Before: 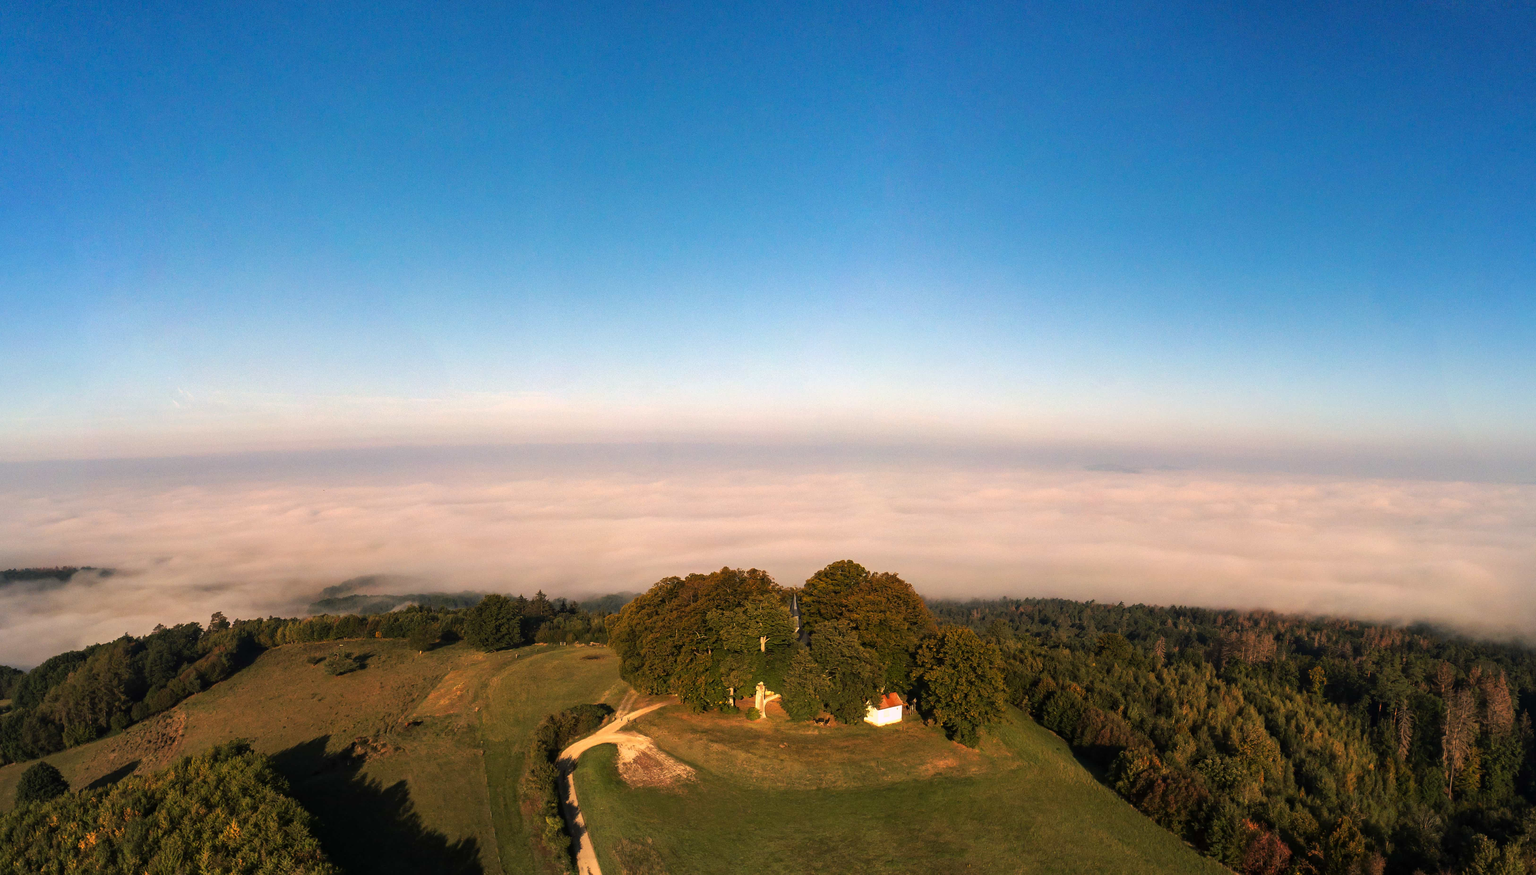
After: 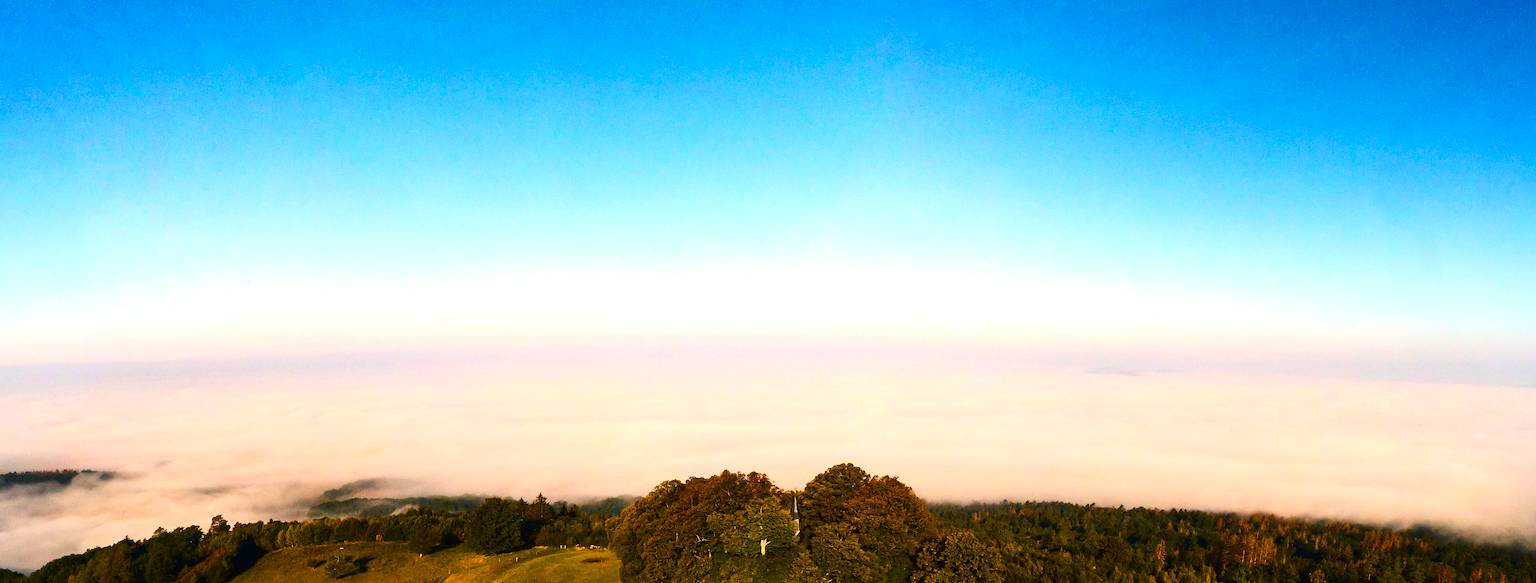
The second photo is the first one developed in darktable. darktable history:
crop: top 11.166%, bottom 22.168%
contrast brightness saturation: contrast 0.28
color balance rgb: linear chroma grading › shadows -2.2%, linear chroma grading › highlights -15%, linear chroma grading › global chroma -10%, linear chroma grading › mid-tones -10%, perceptual saturation grading › global saturation 45%, perceptual saturation grading › highlights -50%, perceptual saturation grading › shadows 30%, perceptual brilliance grading › global brilliance 18%, global vibrance 45%
